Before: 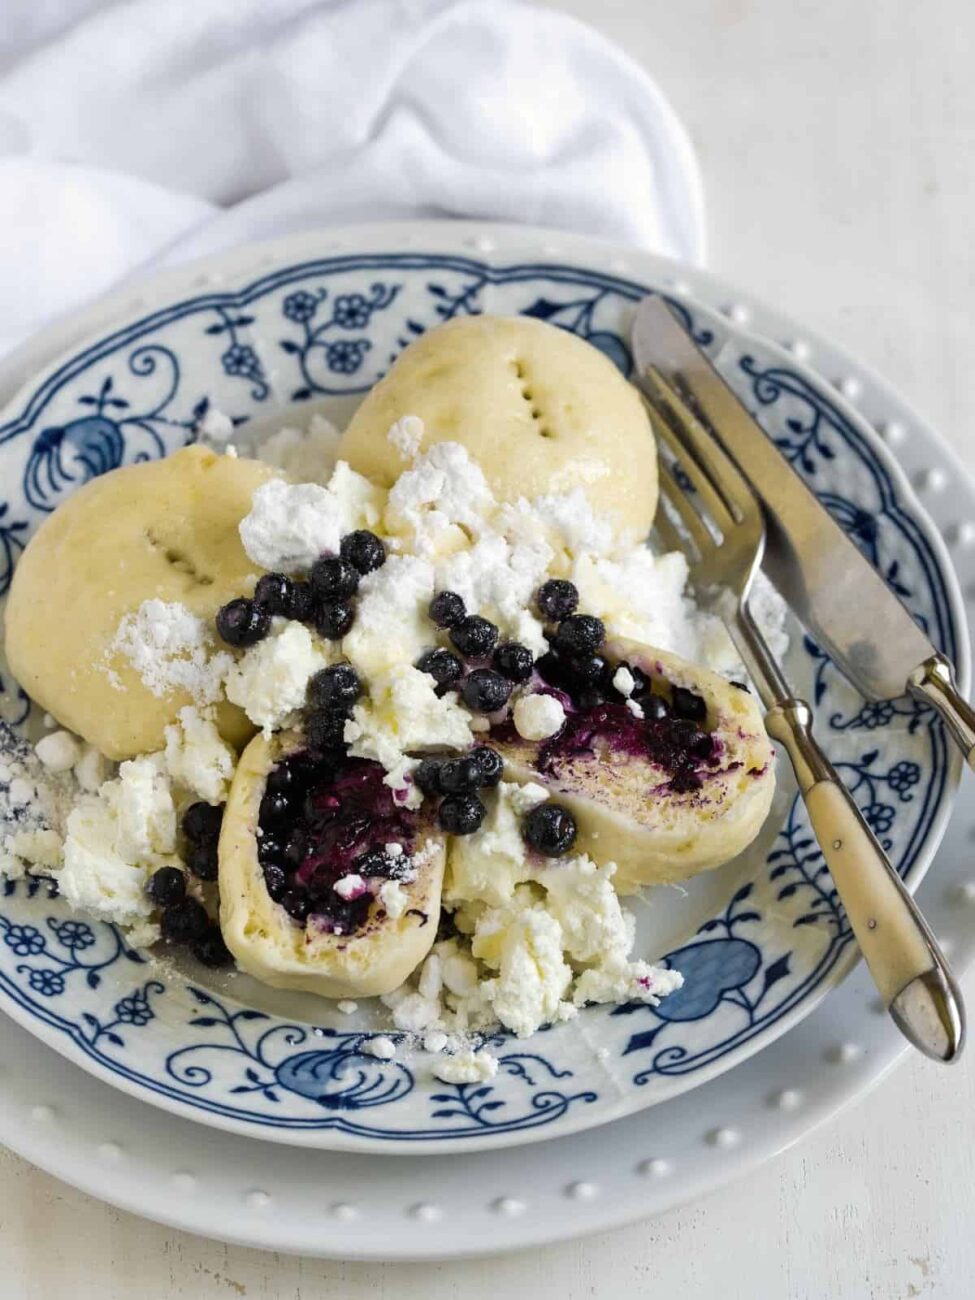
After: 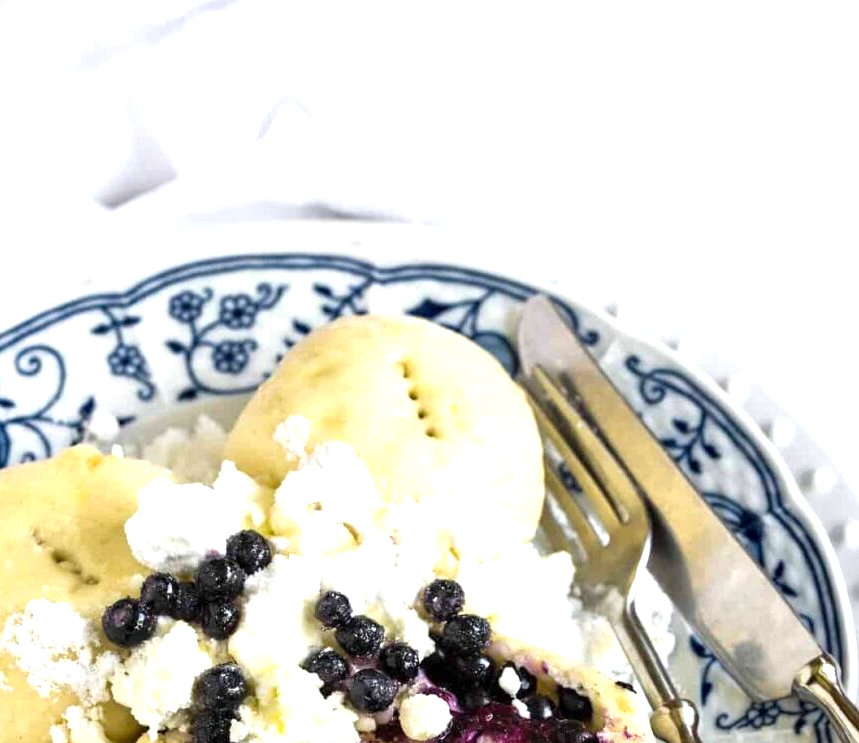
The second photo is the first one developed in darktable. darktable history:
contrast equalizer: octaves 7, y [[0.524 ×6], [0.512 ×6], [0.379 ×6], [0 ×6], [0 ×6]]
crop and rotate: left 11.812%, bottom 42.776%
exposure: black level correction 0, exposure 0.9 EV, compensate highlight preservation false
